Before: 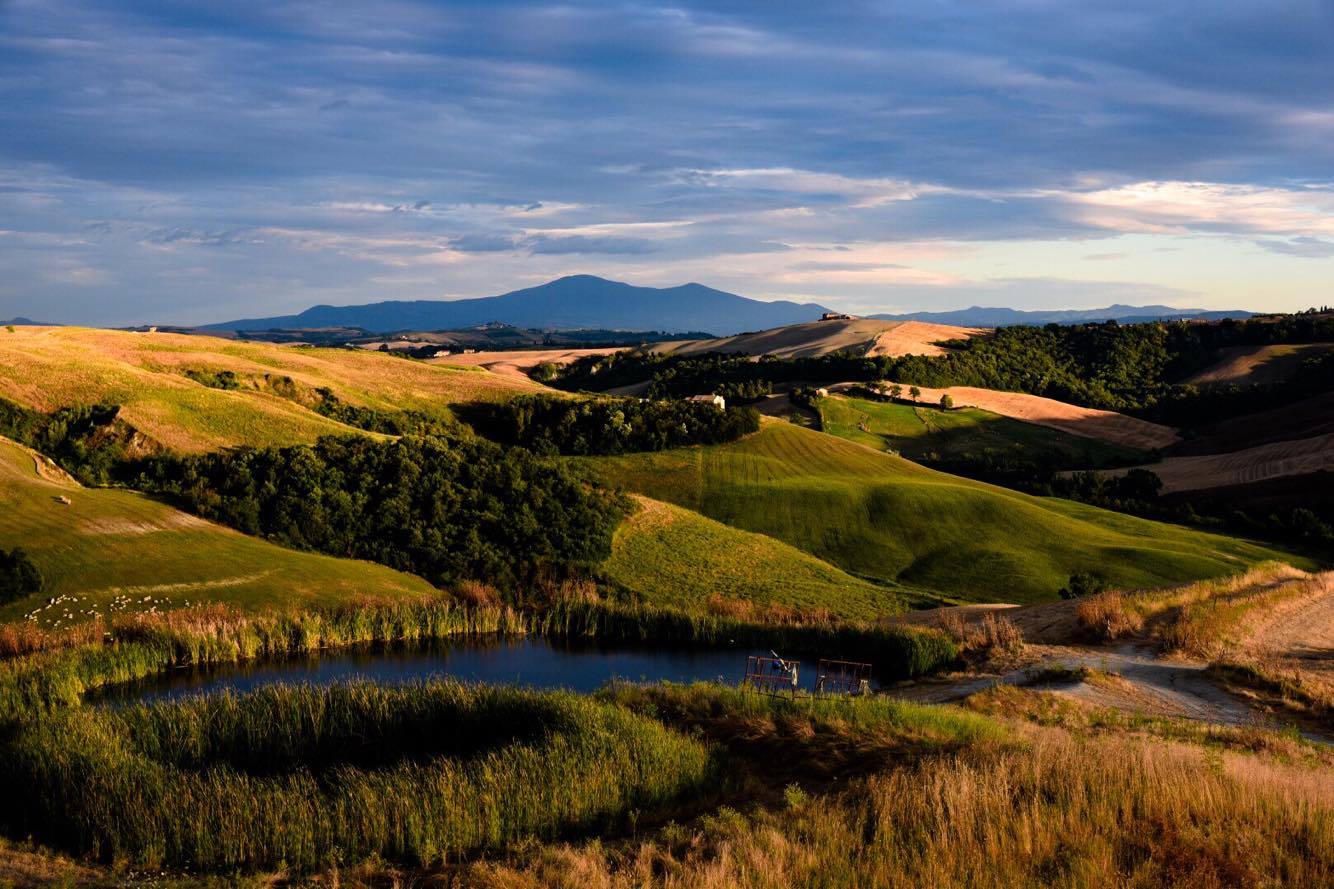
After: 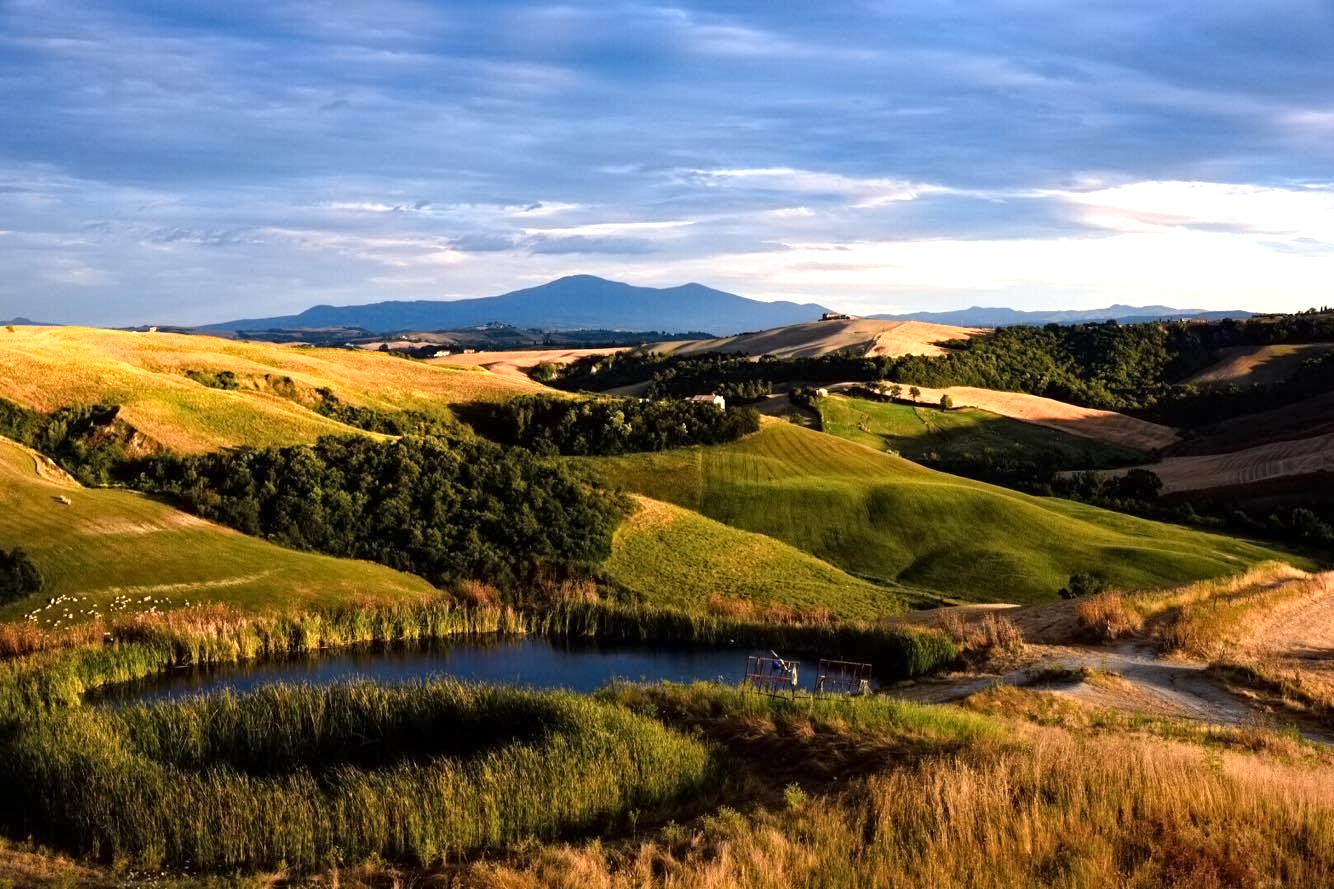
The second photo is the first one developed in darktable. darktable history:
contrast equalizer: y [[0.5 ×6], [0.5 ×6], [0.5 ×6], [0 ×6], [0, 0.039, 0.251, 0.29, 0.293, 0.292]]
exposure: exposure 0.74 EV, compensate highlight preservation false
